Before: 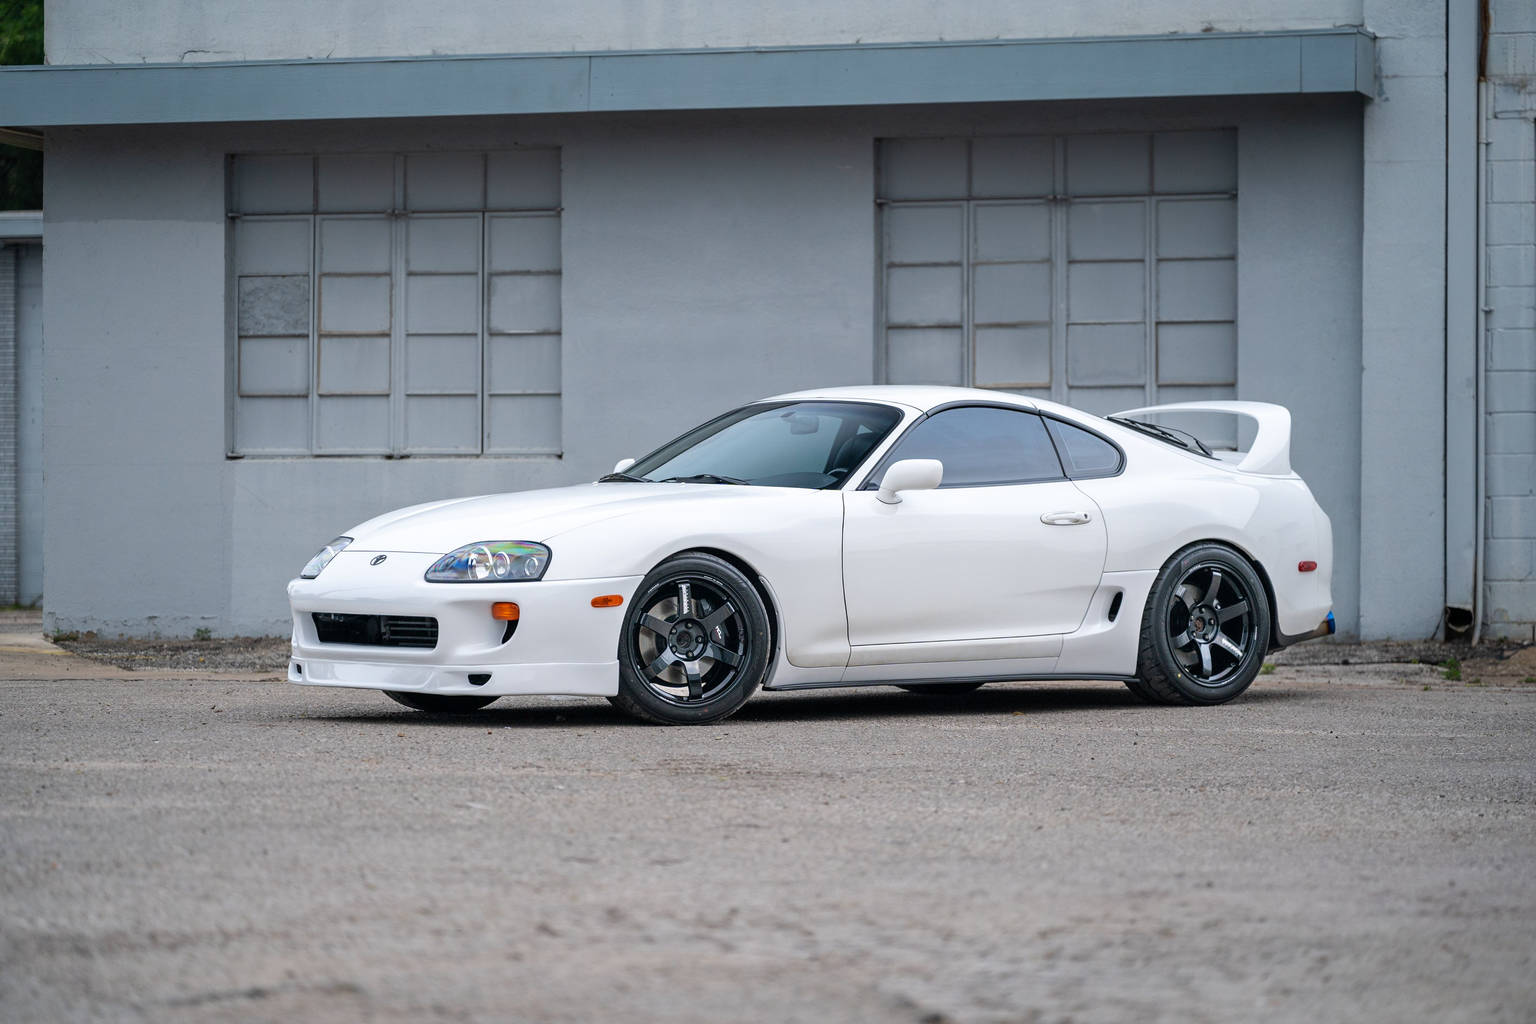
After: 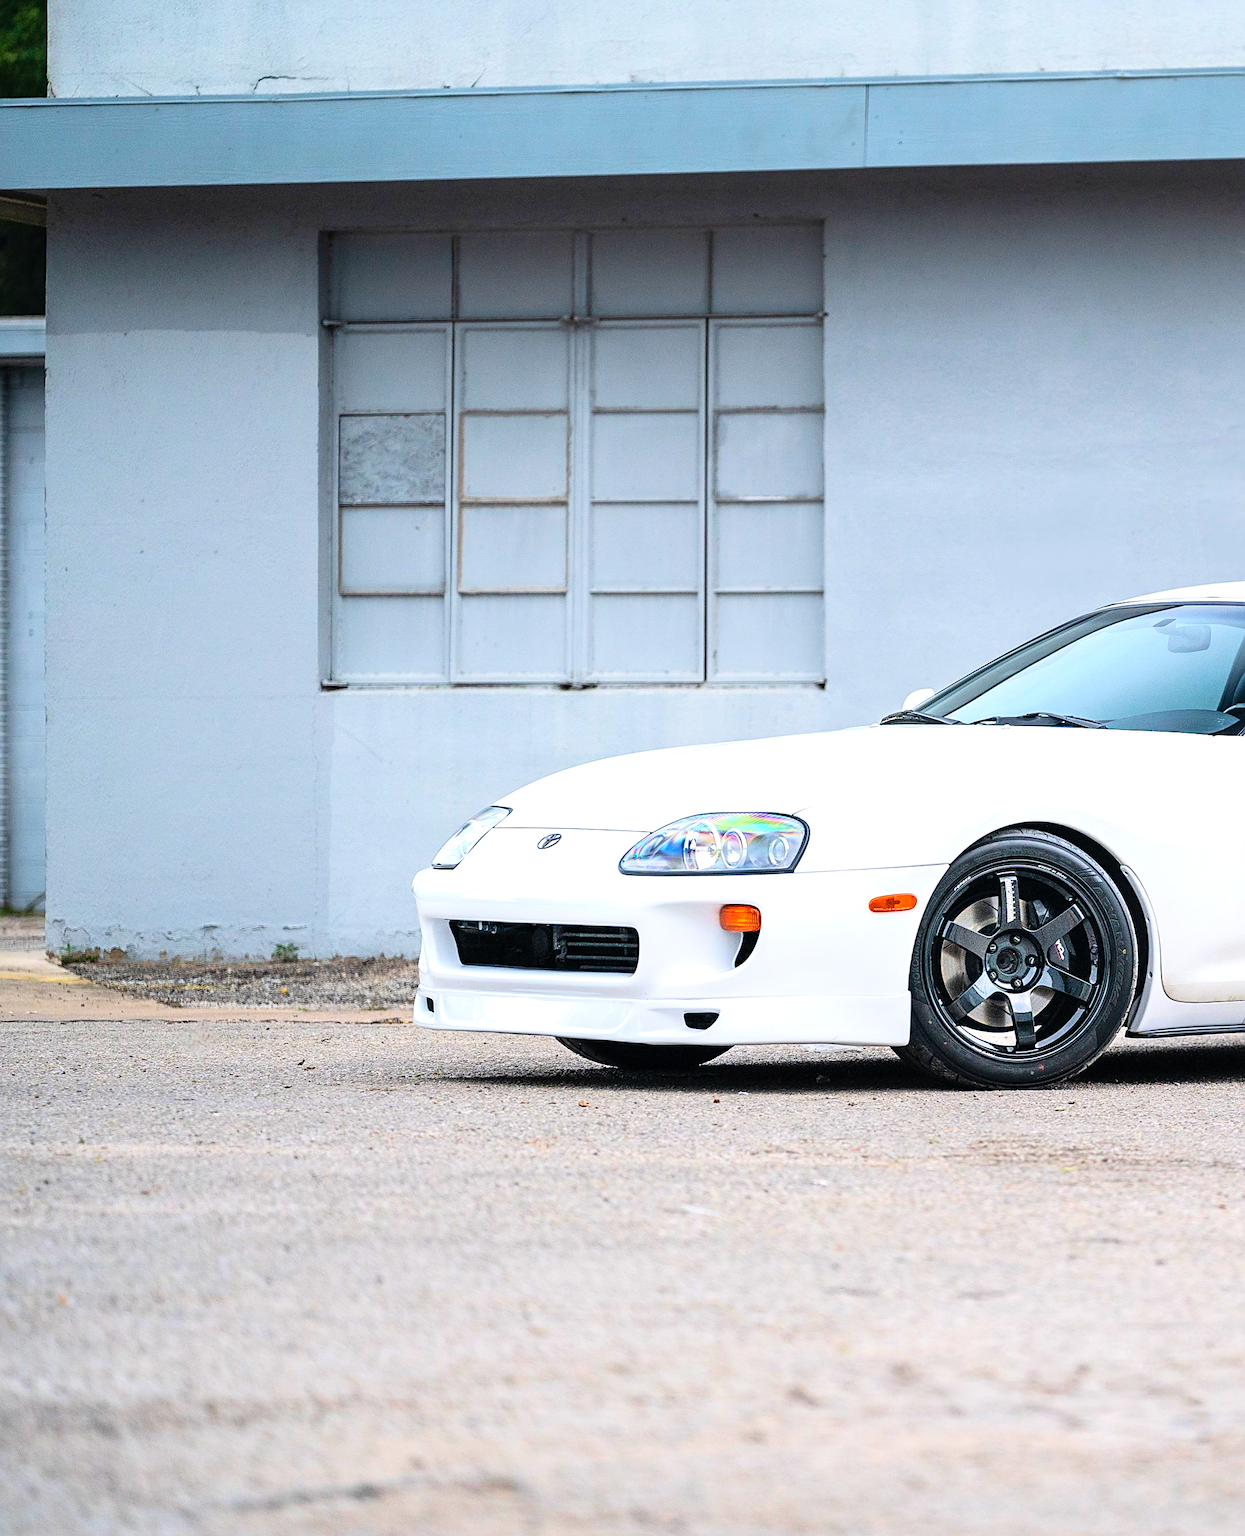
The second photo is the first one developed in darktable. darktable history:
crop: left 0.847%, right 45.137%, bottom 0.087%
tone equalizer: -8 EV -0.777 EV, -7 EV -0.727 EV, -6 EV -0.629 EV, -5 EV -0.386 EV, -3 EV 0.367 EV, -2 EV 0.6 EV, -1 EV 0.692 EV, +0 EV 0.738 EV, mask exposure compensation -0.508 EV
contrast brightness saturation: contrast 0.196, brightness 0.159, saturation 0.227
velvia: on, module defaults
sharpen: on, module defaults
